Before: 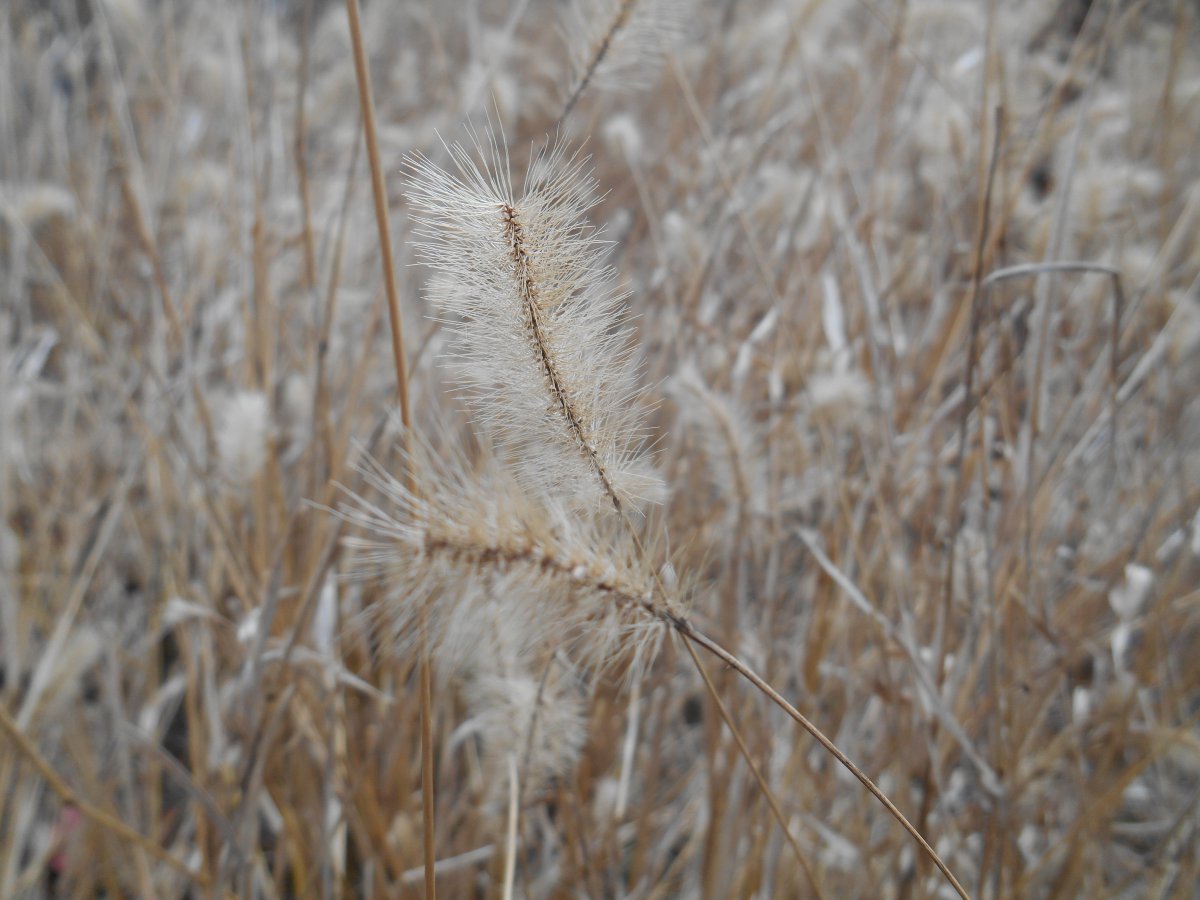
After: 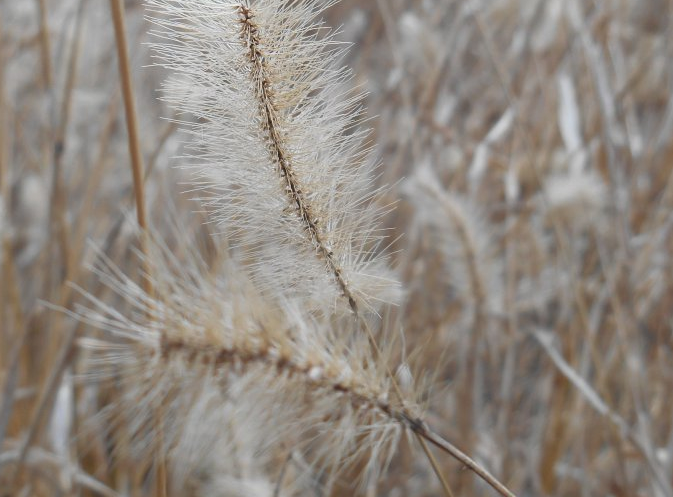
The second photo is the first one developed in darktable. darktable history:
crop and rotate: left 22.021%, top 22.203%, right 21.823%, bottom 22.551%
tone equalizer: -8 EV -1.85 EV, -7 EV -1.17 EV, -6 EV -1.64 EV, edges refinement/feathering 500, mask exposure compensation -1.57 EV, preserve details guided filter
